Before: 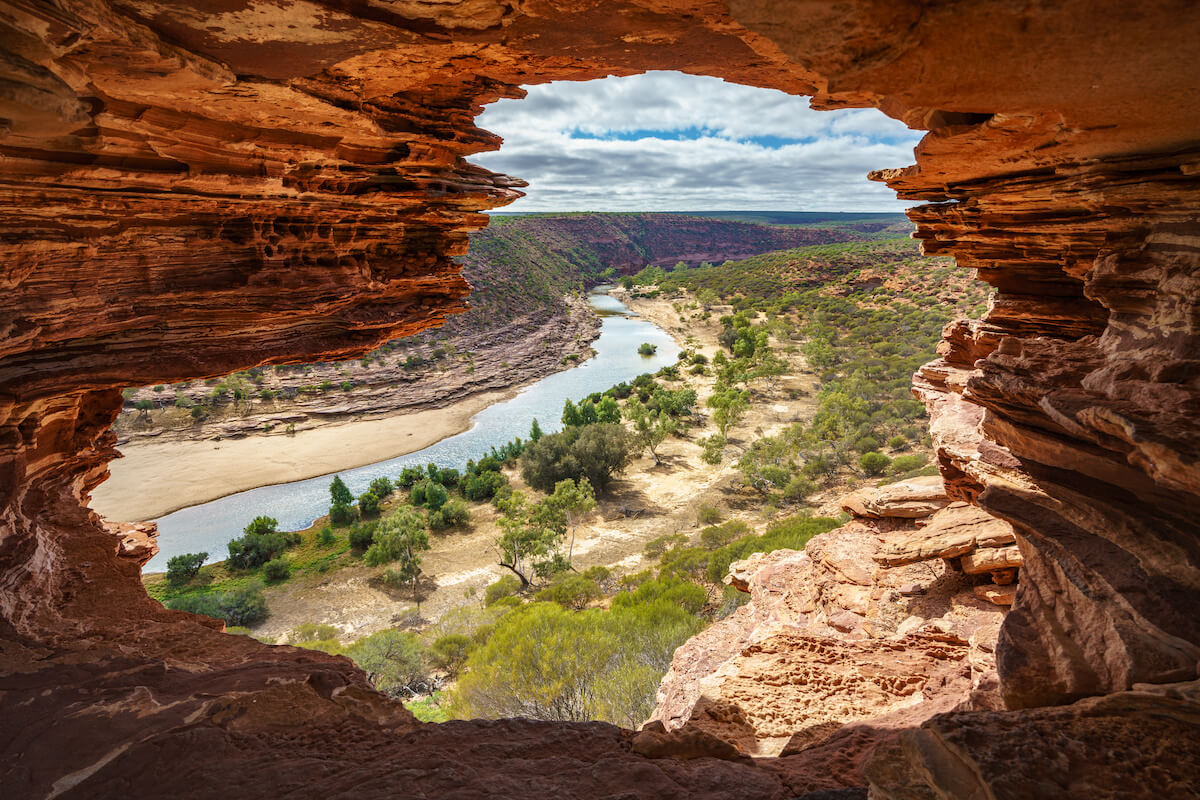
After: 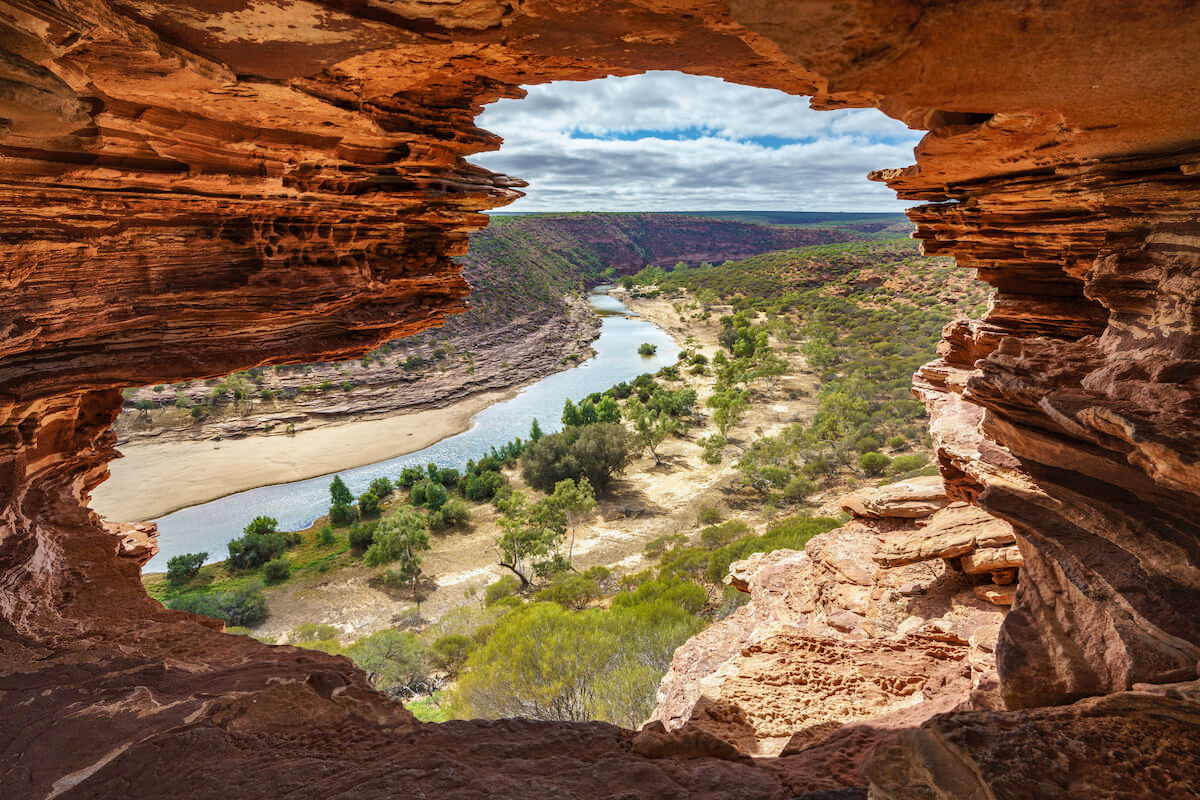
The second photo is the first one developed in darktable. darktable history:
shadows and highlights: low approximation 0.01, soften with gaussian
white balance: red 0.982, blue 1.018
